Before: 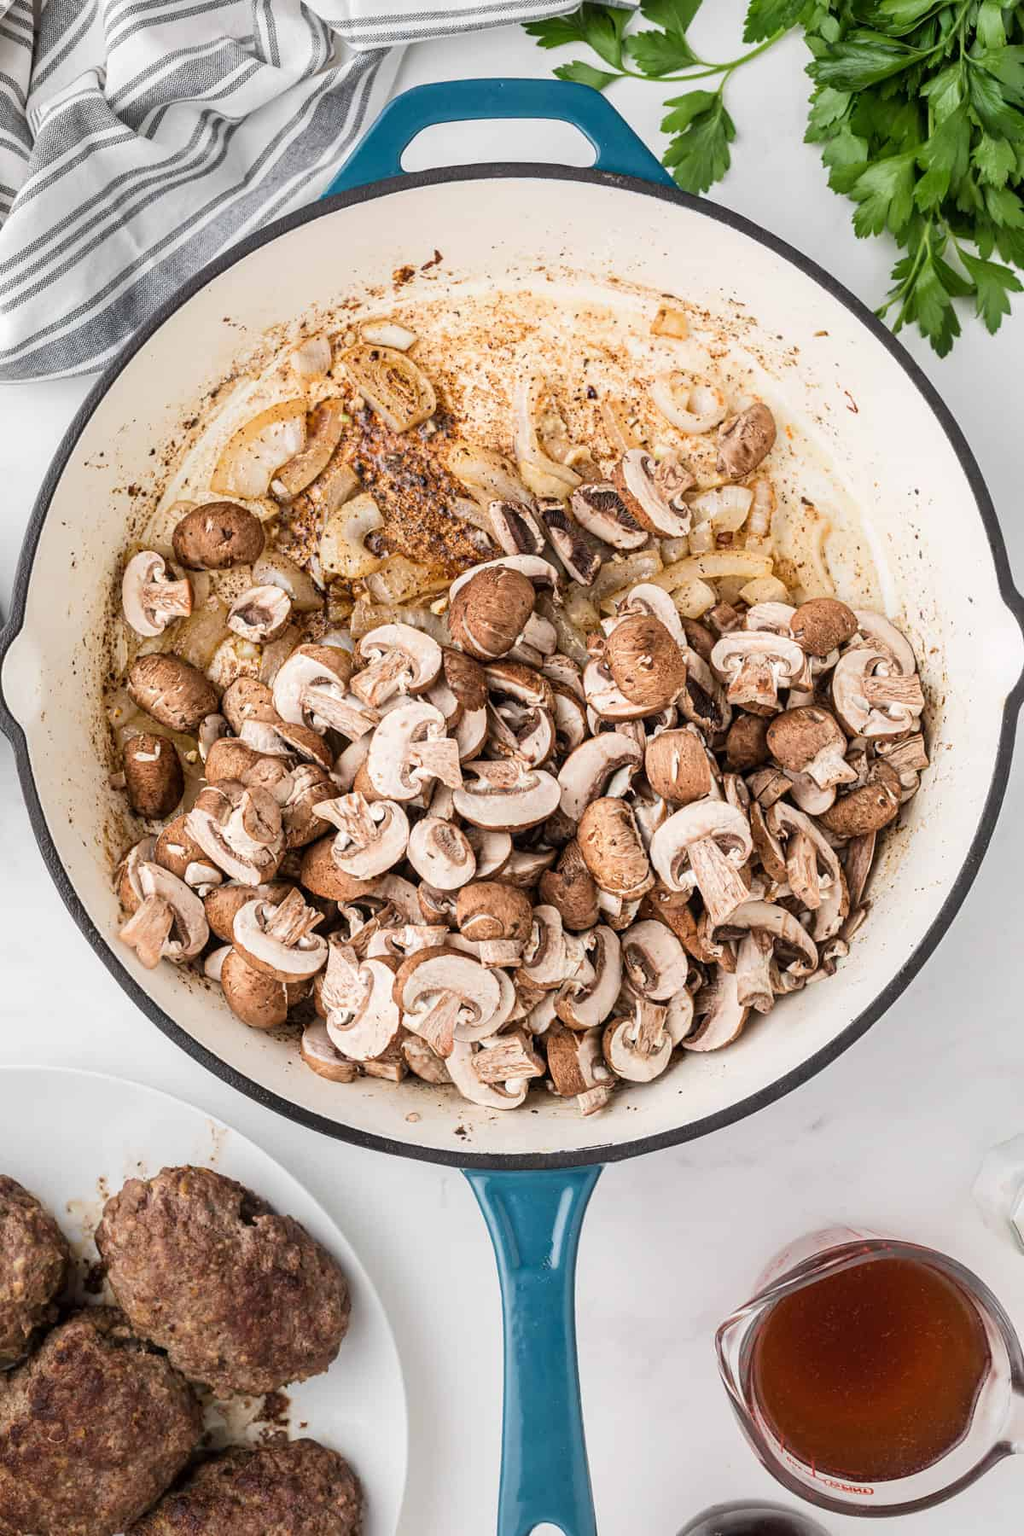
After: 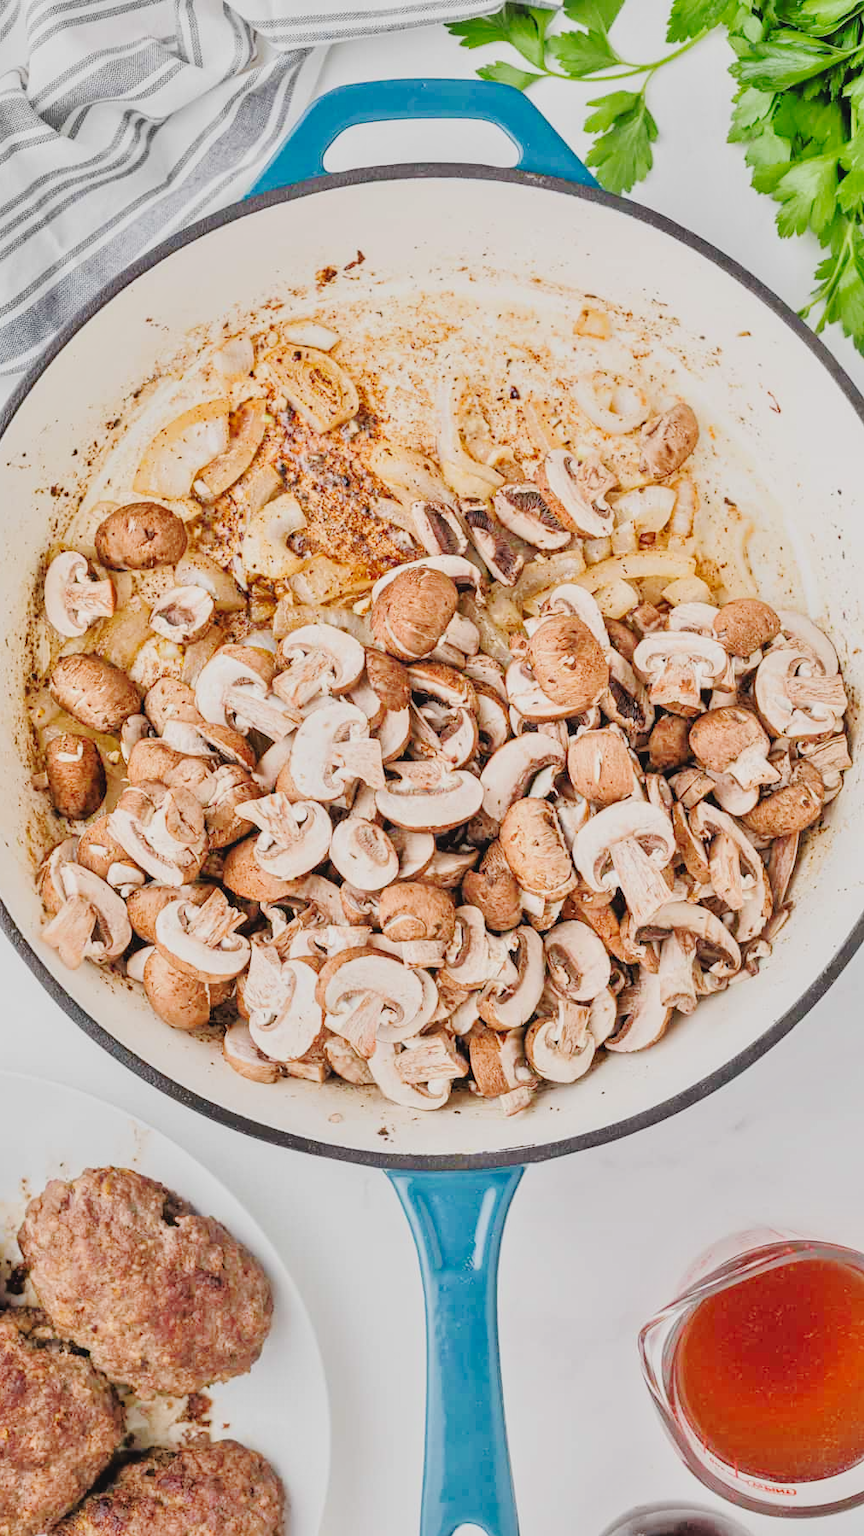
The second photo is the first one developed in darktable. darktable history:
crop: left 7.658%, right 7.843%
tone equalizer: -8 EV 1.97 EV, -7 EV 1.98 EV, -6 EV 1.97 EV, -5 EV 1.99 EV, -4 EV 1.97 EV, -3 EV 1.47 EV, -2 EV 0.996 EV, -1 EV 0.479 EV
tone curve: curves: ch0 [(0, 0.046) (0.037, 0.056) (0.176, 0.162) (0.33, 0.331) (0.432, 0.475) (0.601, 0.665) (0.843, 0.876) (1, 1)]; ch1 [(0, 0) (0.339, 0.349) (0.445, 0.42) (0.476, 0.47) (0.497, 0.492) (0.523, 0.514) (0.557, 0.558) (0.632, 0.615) (0.728, 0.746) (1, 1)]; ch2 [(0, 0) (0.327, 0.324) (0.417, 0.44) (0.46, 0.453) (0.502, 0.495) (0.526, 0.52) (0.54, 0.55) (0.606, 0.626) (0.745, 0.704) (1, 1)], preserve colors none
filmic rgb: black relative exposure -7.65 EV, white relative exposure 4.56 EV, hardness 3.61, iterations of high-quality reconstruction 0
